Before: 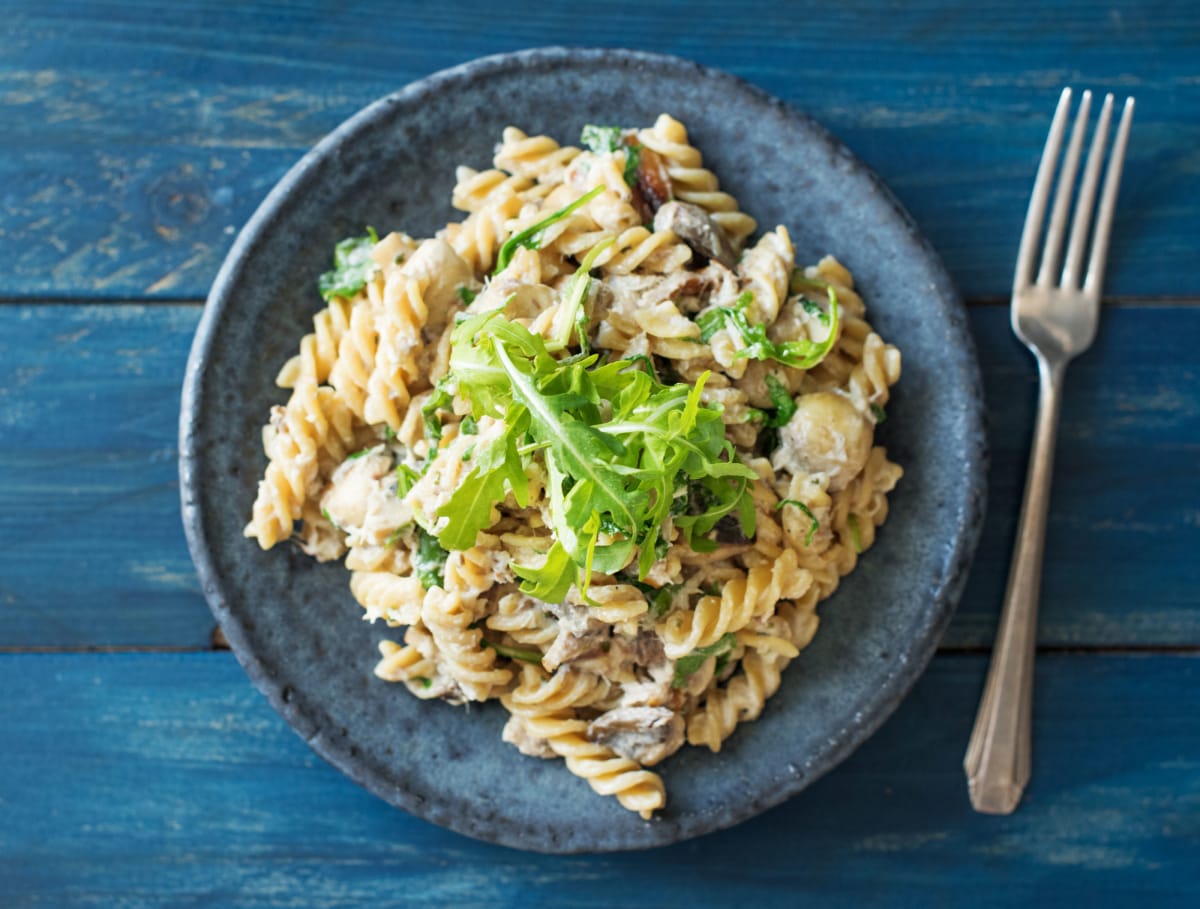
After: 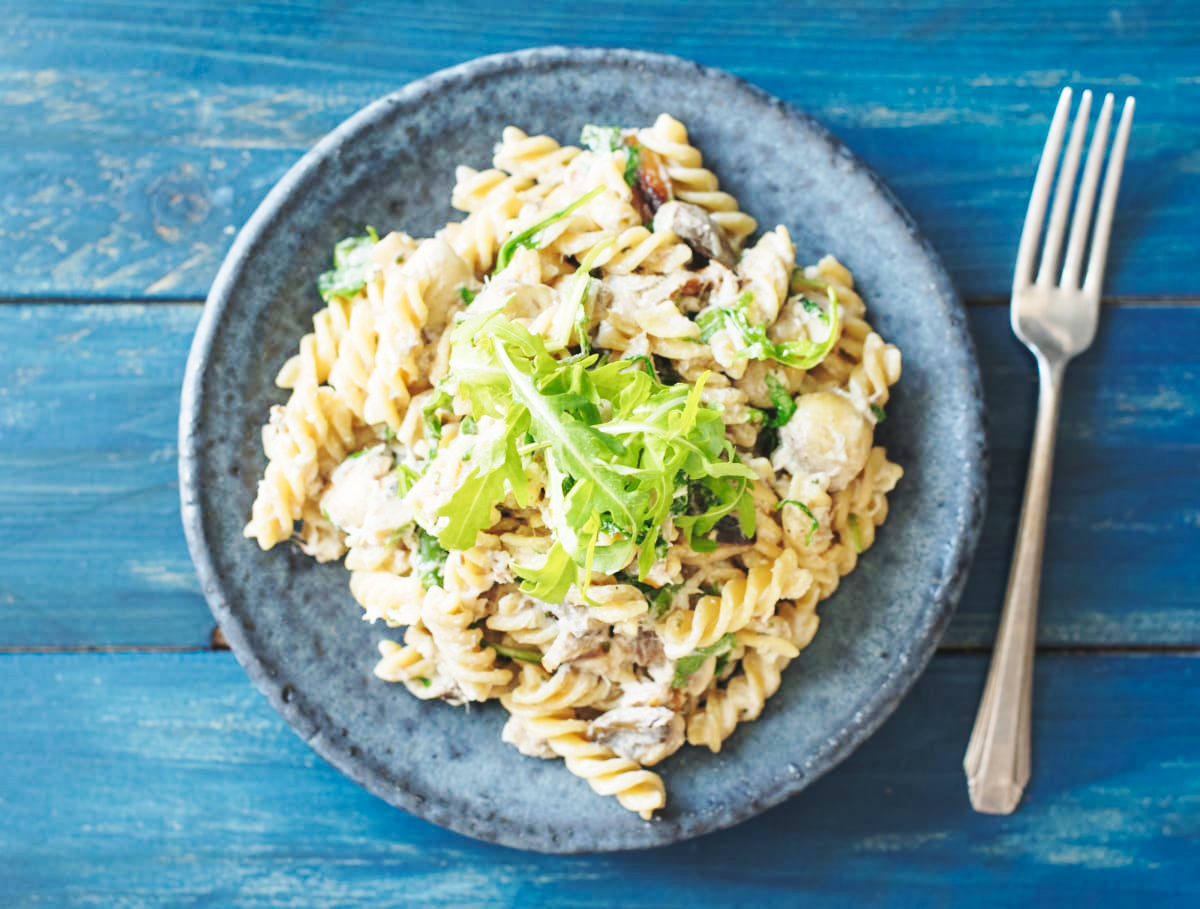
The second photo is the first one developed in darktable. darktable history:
tone equalizer: smoothing diameter 2.06%, edges refinement/feathering 21.15, mask exposure compensation -1.57 EV, filter diffusion 5
base curve: curves: ch0 [(0, 0.007) (0.028, 0.063) (0.121, 0.311) (0.46, 0.743) (0.859, 0.957) (1, 1)], preserve colors none
